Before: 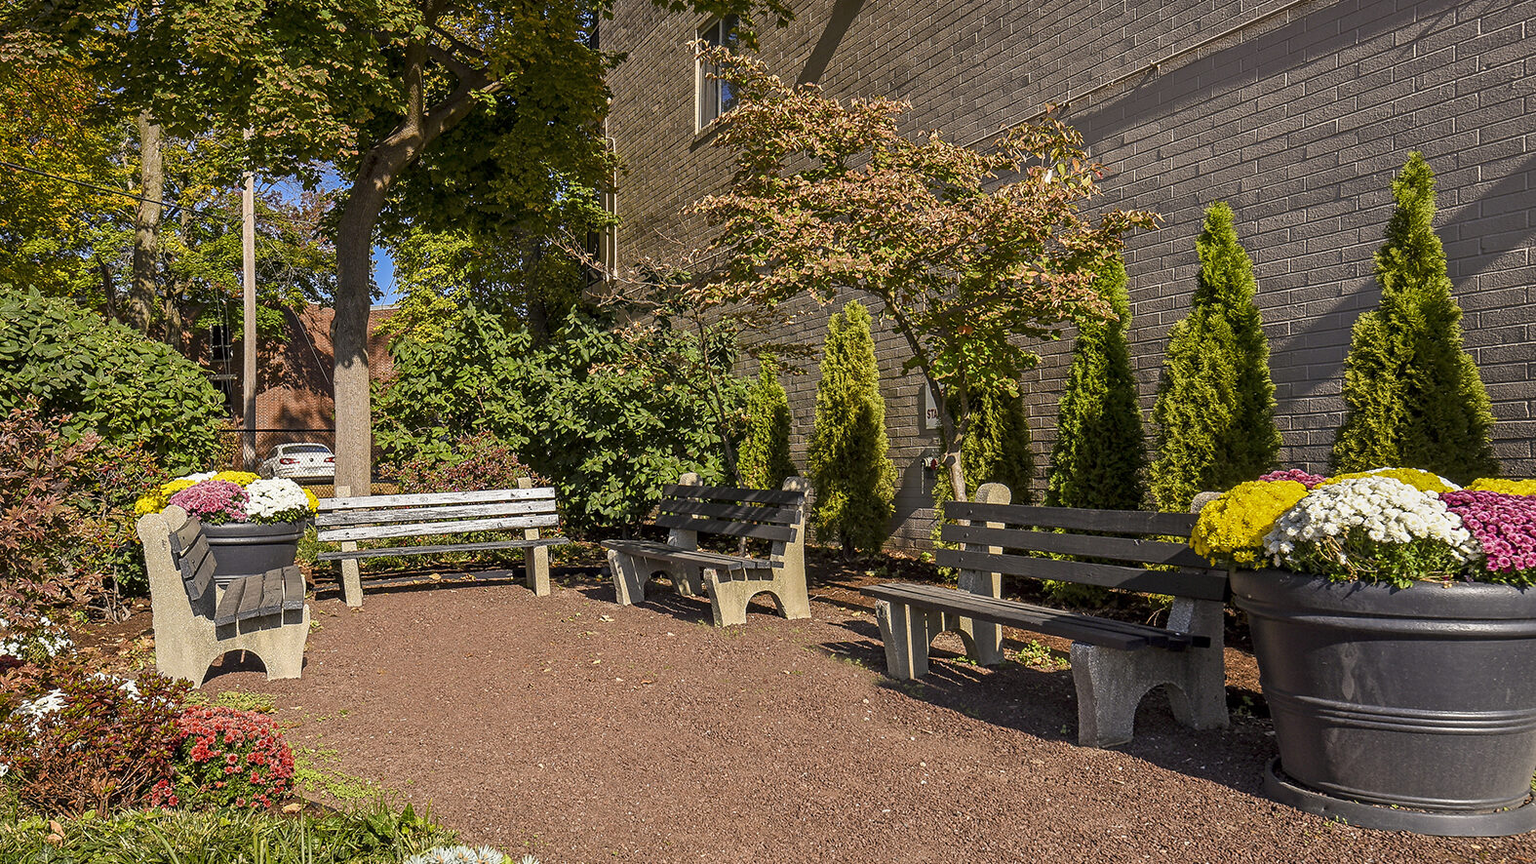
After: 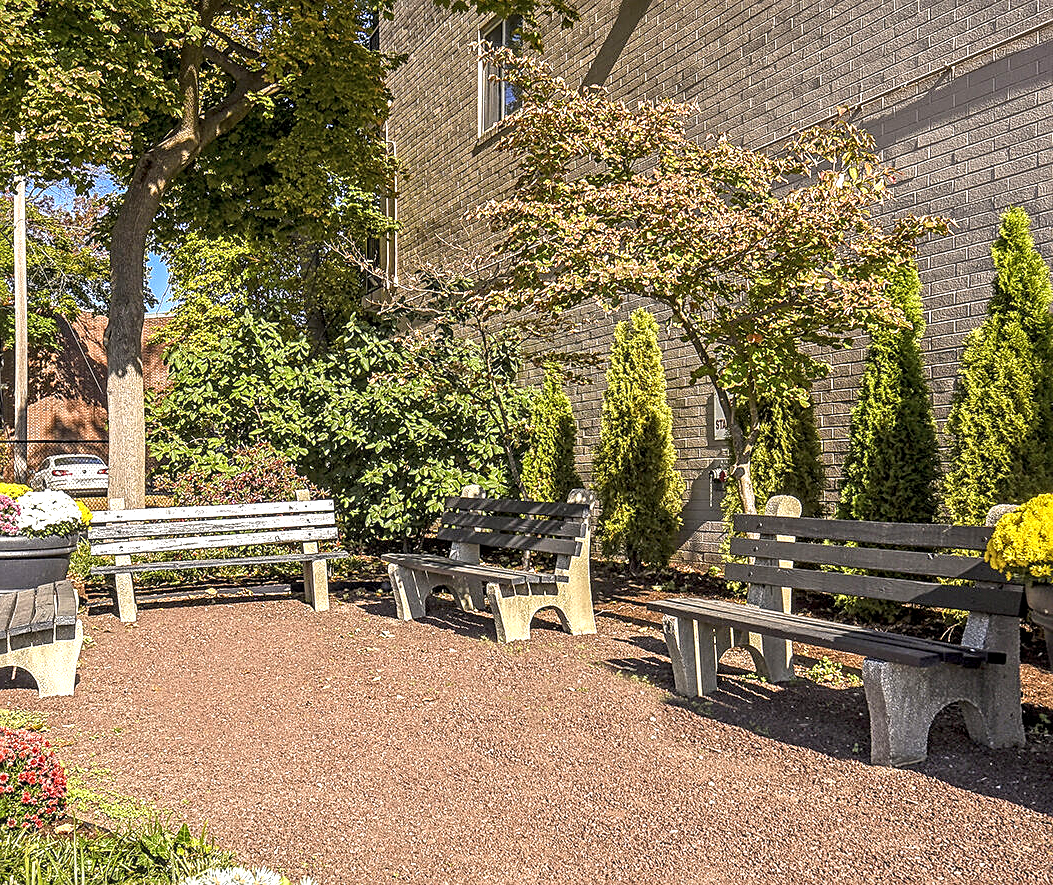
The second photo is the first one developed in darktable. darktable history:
exposure: exposure 0.923 EV, compensate highlight preservation false
crop and rotate: left 15%, right 18.112%
contrast brightness saturation: saturation -0.024
sharpen: on, module defaults
local contrast: detail 130%
base curve: preserve colors none
